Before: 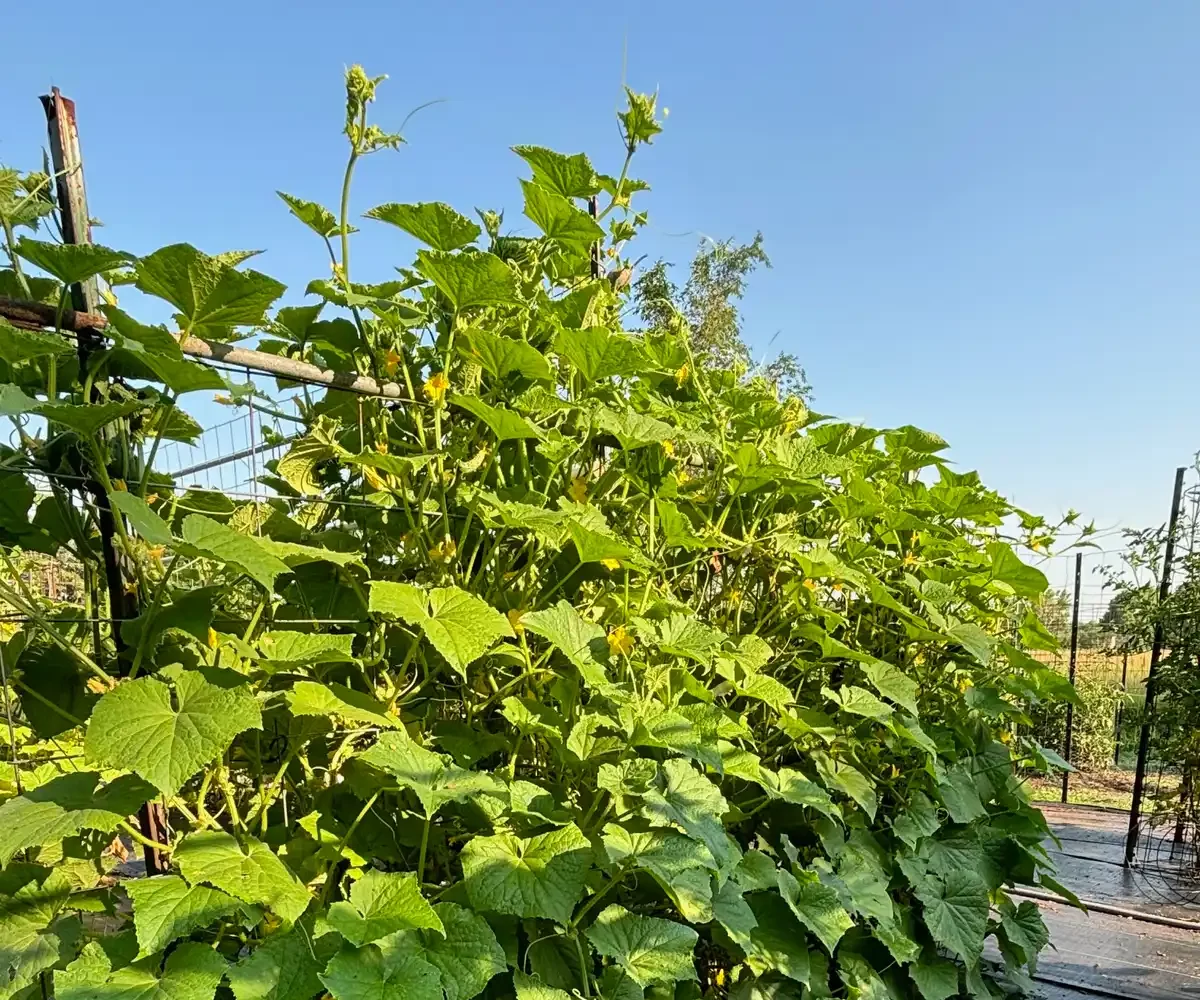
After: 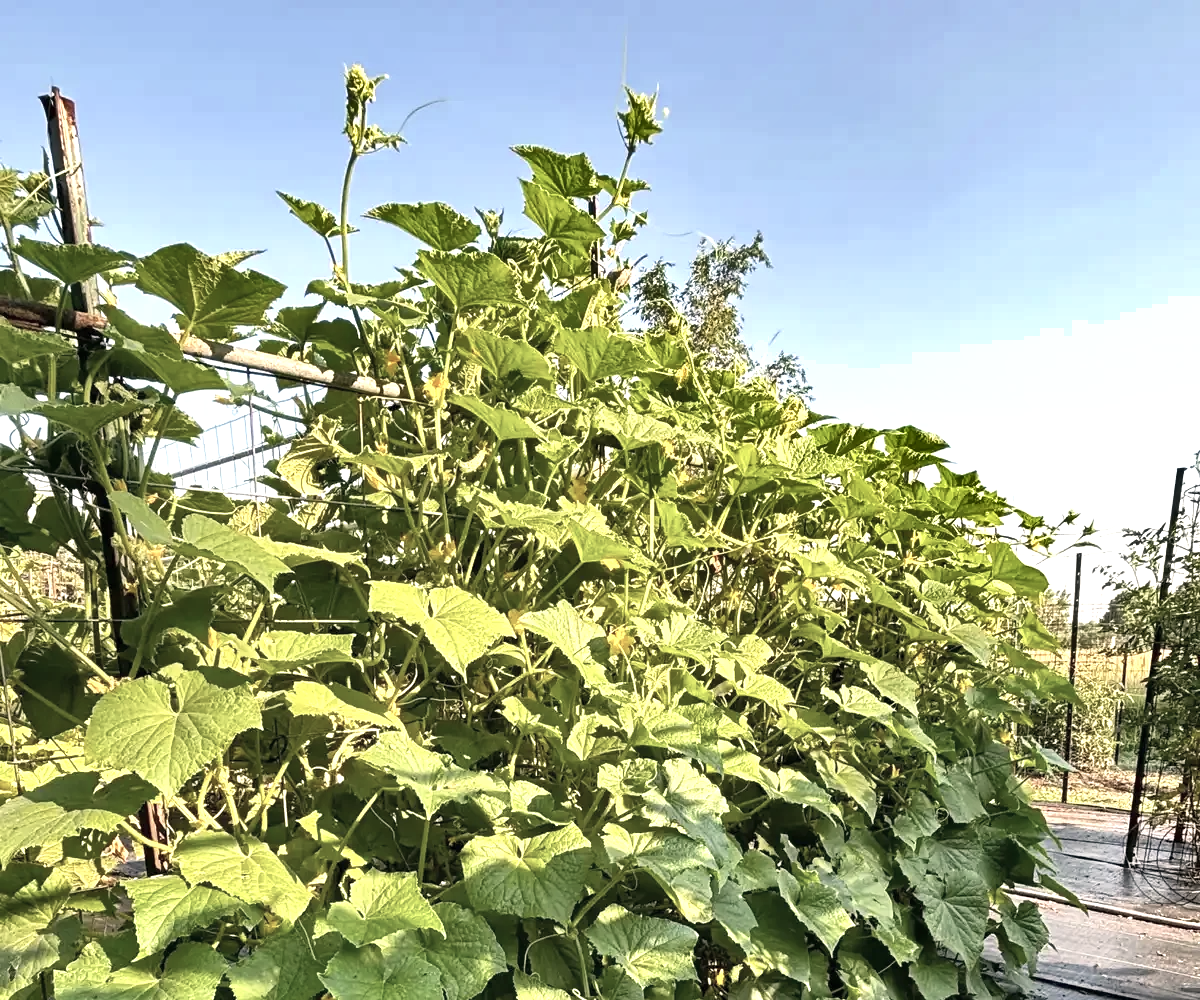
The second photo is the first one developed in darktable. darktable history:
color correction: highlights a* 5.58, highlights b* 5.26, saturation 0.635
exposure: exposure 0.77 EV, compensate highlight preservation false
shadows and highlights: shadows 52.96, soften with gaussian
